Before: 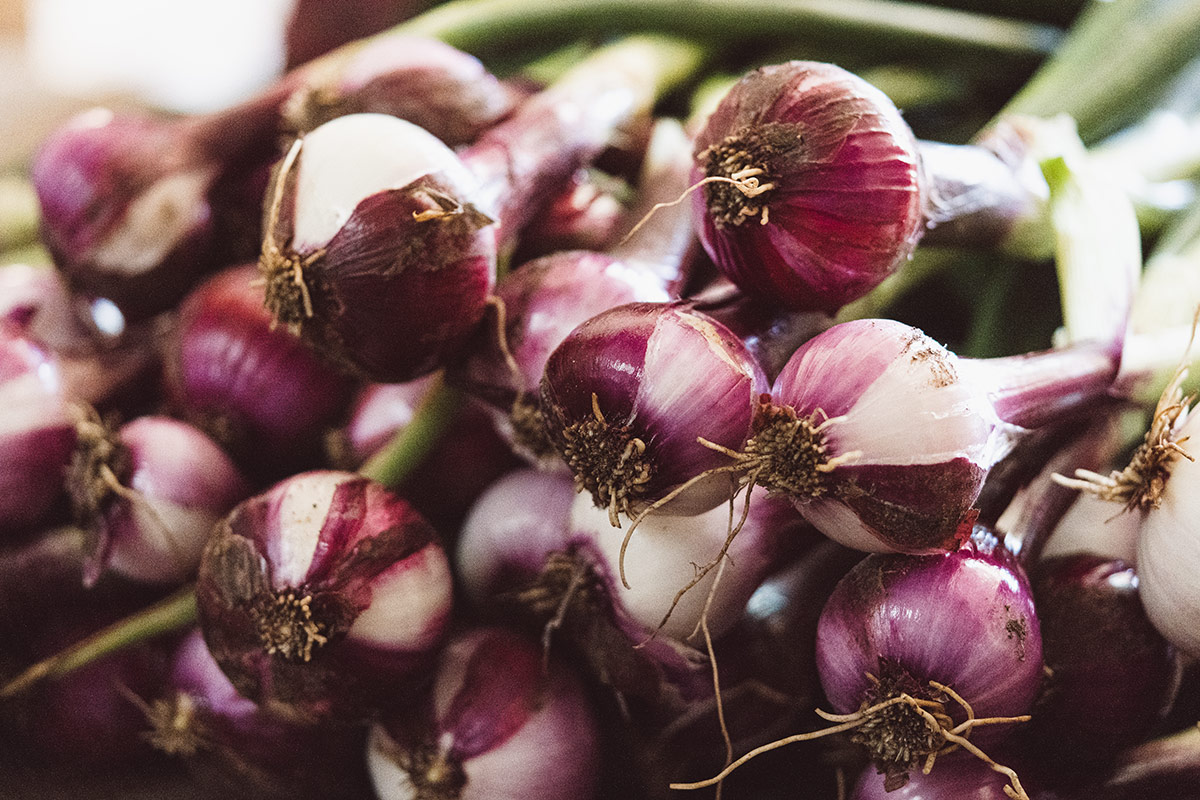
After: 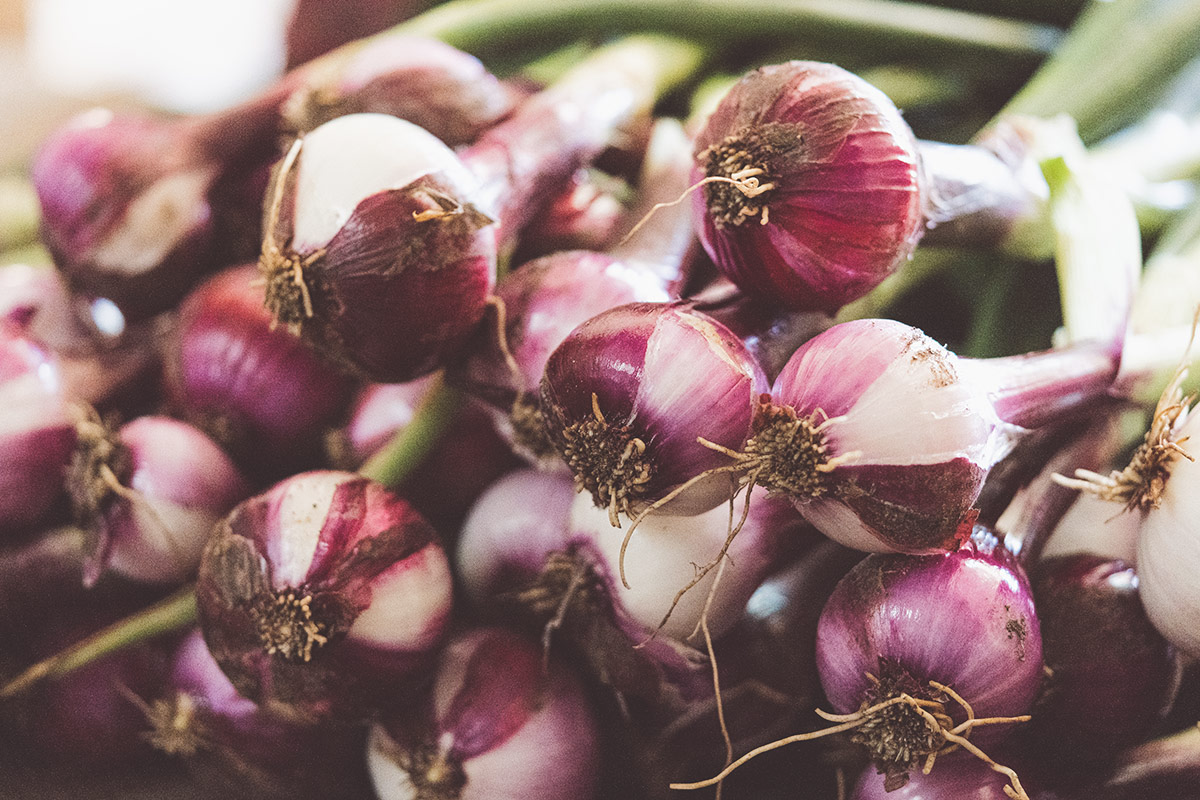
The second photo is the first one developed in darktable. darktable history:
base curve: curves: ch0 [(0, 0) (0.262, 0.32) (0.722, 0.705) (1, 1)]
color balance: lift [1.007, 1, 1, 1], gamma [1.097, 1, 1, 1]
